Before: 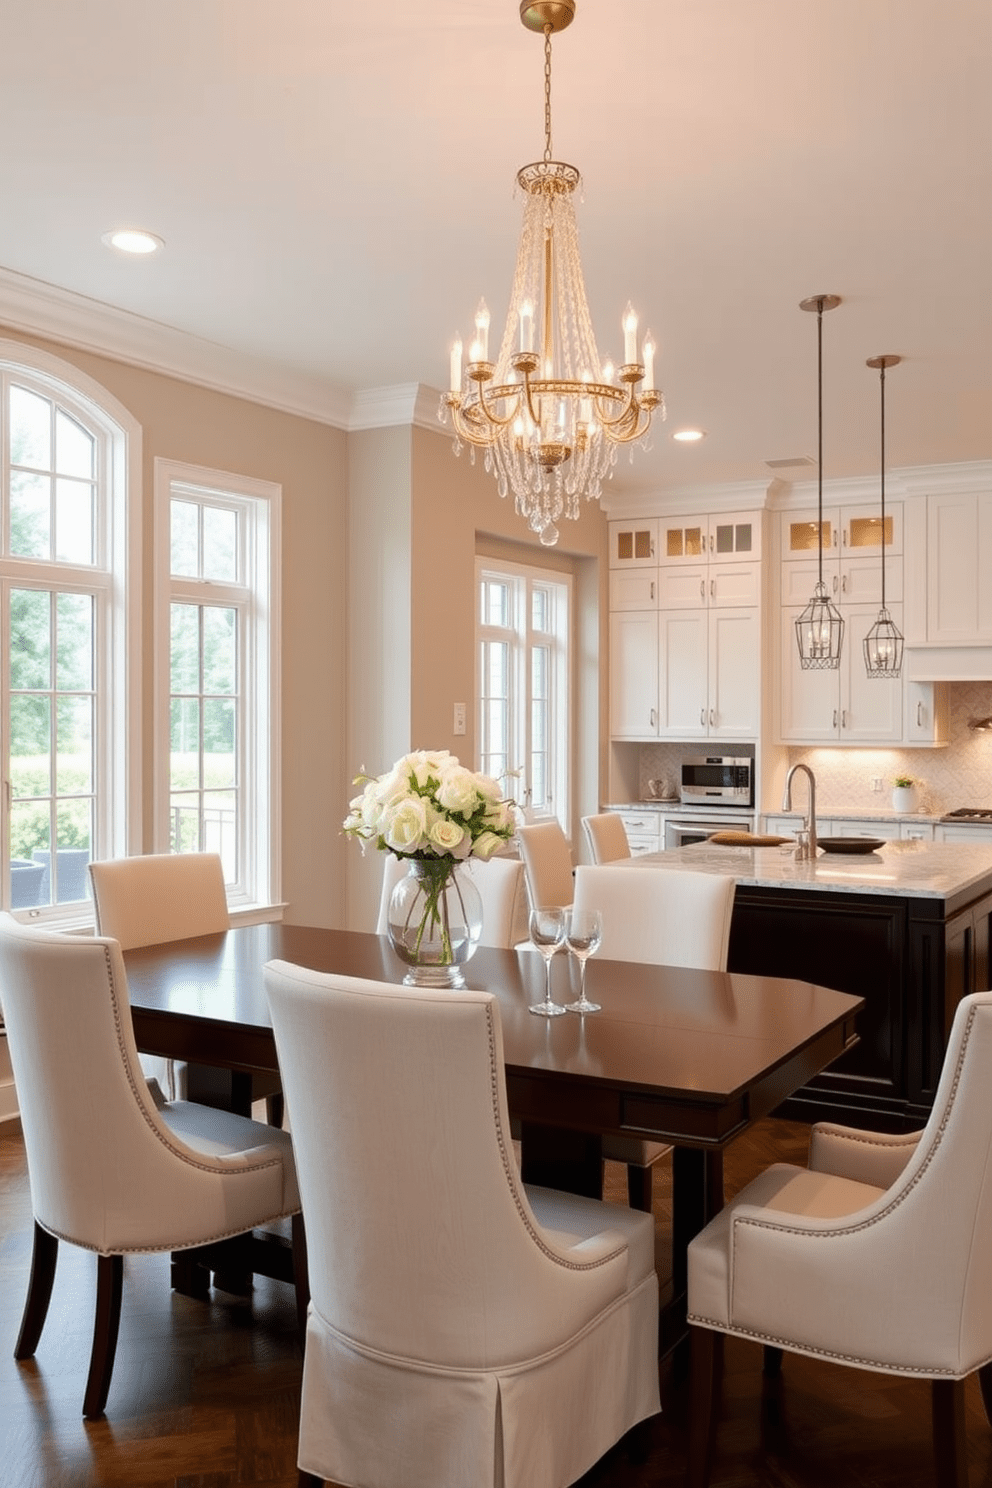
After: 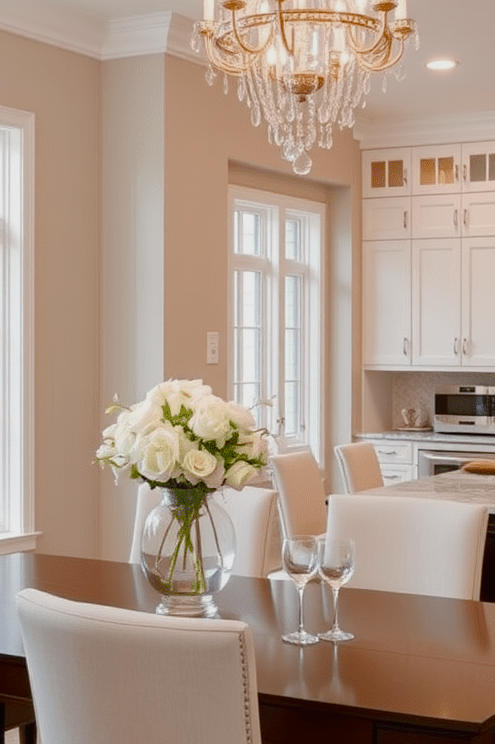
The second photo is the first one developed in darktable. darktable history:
crop: left 25%, top 25%, right 25%, bottom 25%
color balance rgb: shadows lift › chroma 1%, shadows lift › hue 113°, highlights gain › chroma 0.2%, highlights gain › hue 333°, perceptual saturation grading › global saturation 20%, perceptual saturation grading › highlights -50%, perceptual saturation grading › shadows 25%, contrast -10%
